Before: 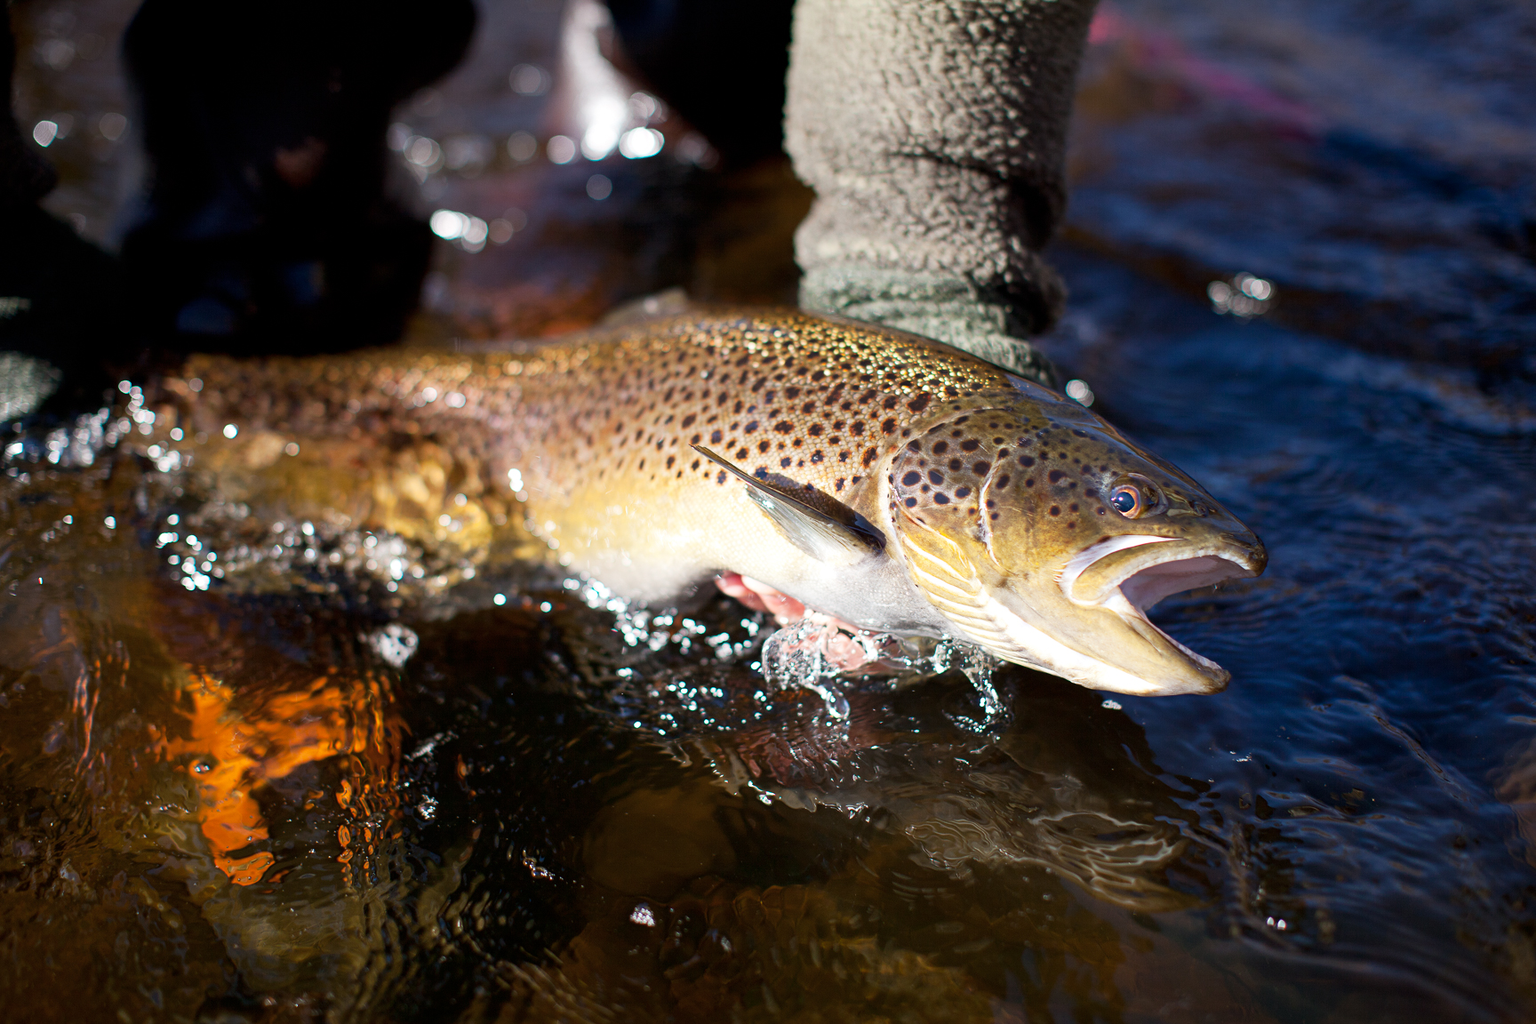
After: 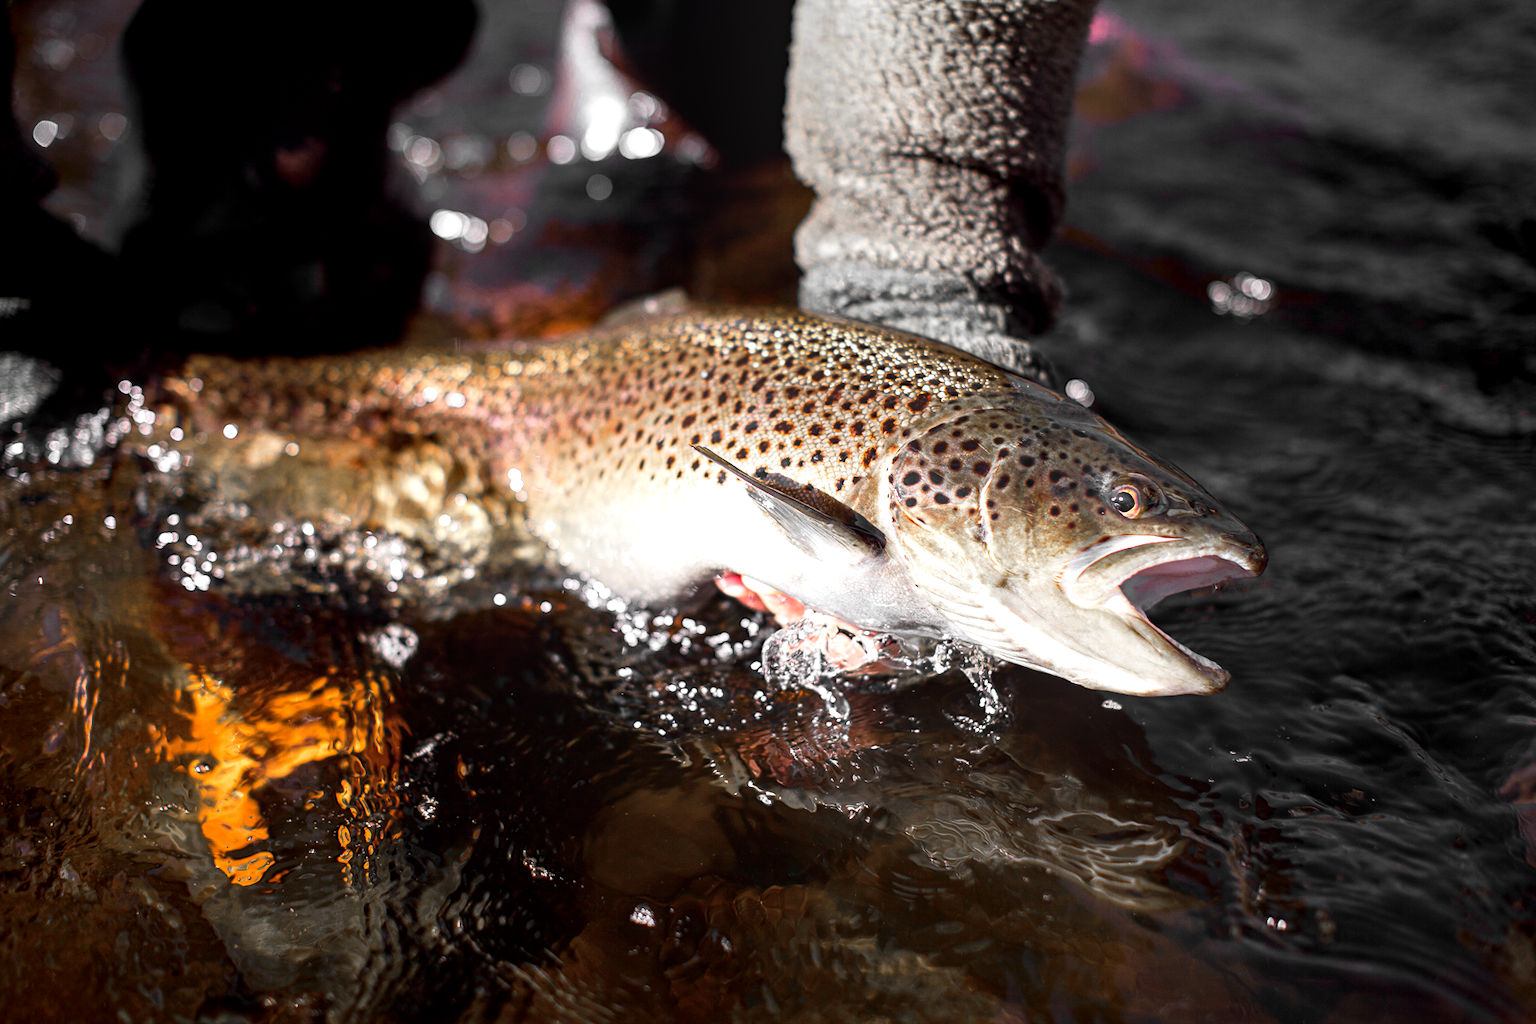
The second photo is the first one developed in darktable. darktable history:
local contrast: on, module defaults
color balance: lift [1, 1.001, 0.999, 1.001], gamma [1, 1.004, 1.007, 0.993], gain [1, 0.991, 0.987, 1.013], contrast 10%, output saturation 120%
color zones: curves: ch0 [(0, 0.65) (0.096, 0.644) (0.221, 0.539) (0.429, 0.5) (0.571, 0.5) (0.714, 0.5) (0.857, 0.5) (1, 0.65)]; ch1 [(0, 0.5) (0.143, 0.5) (0.257, -0.002) (0.429, 0.04) (0.571, -0.001) (0.714, -0.015) (0.857, 0.024) (1, 0.5)]
